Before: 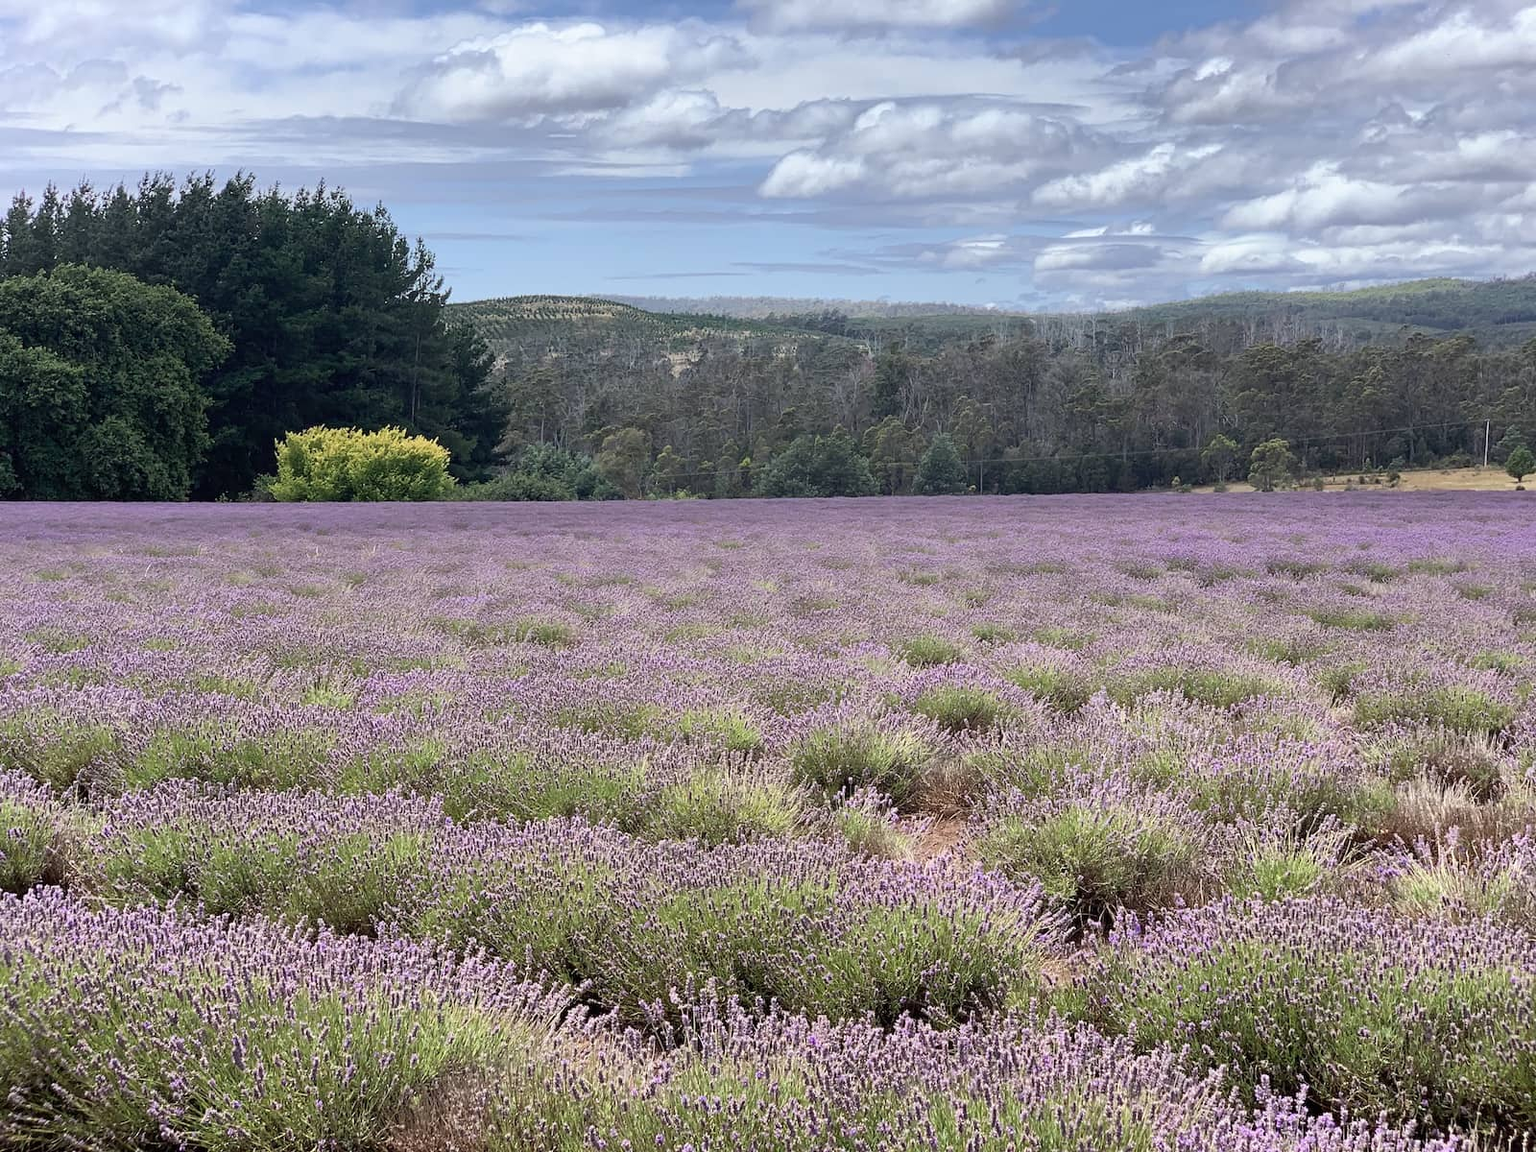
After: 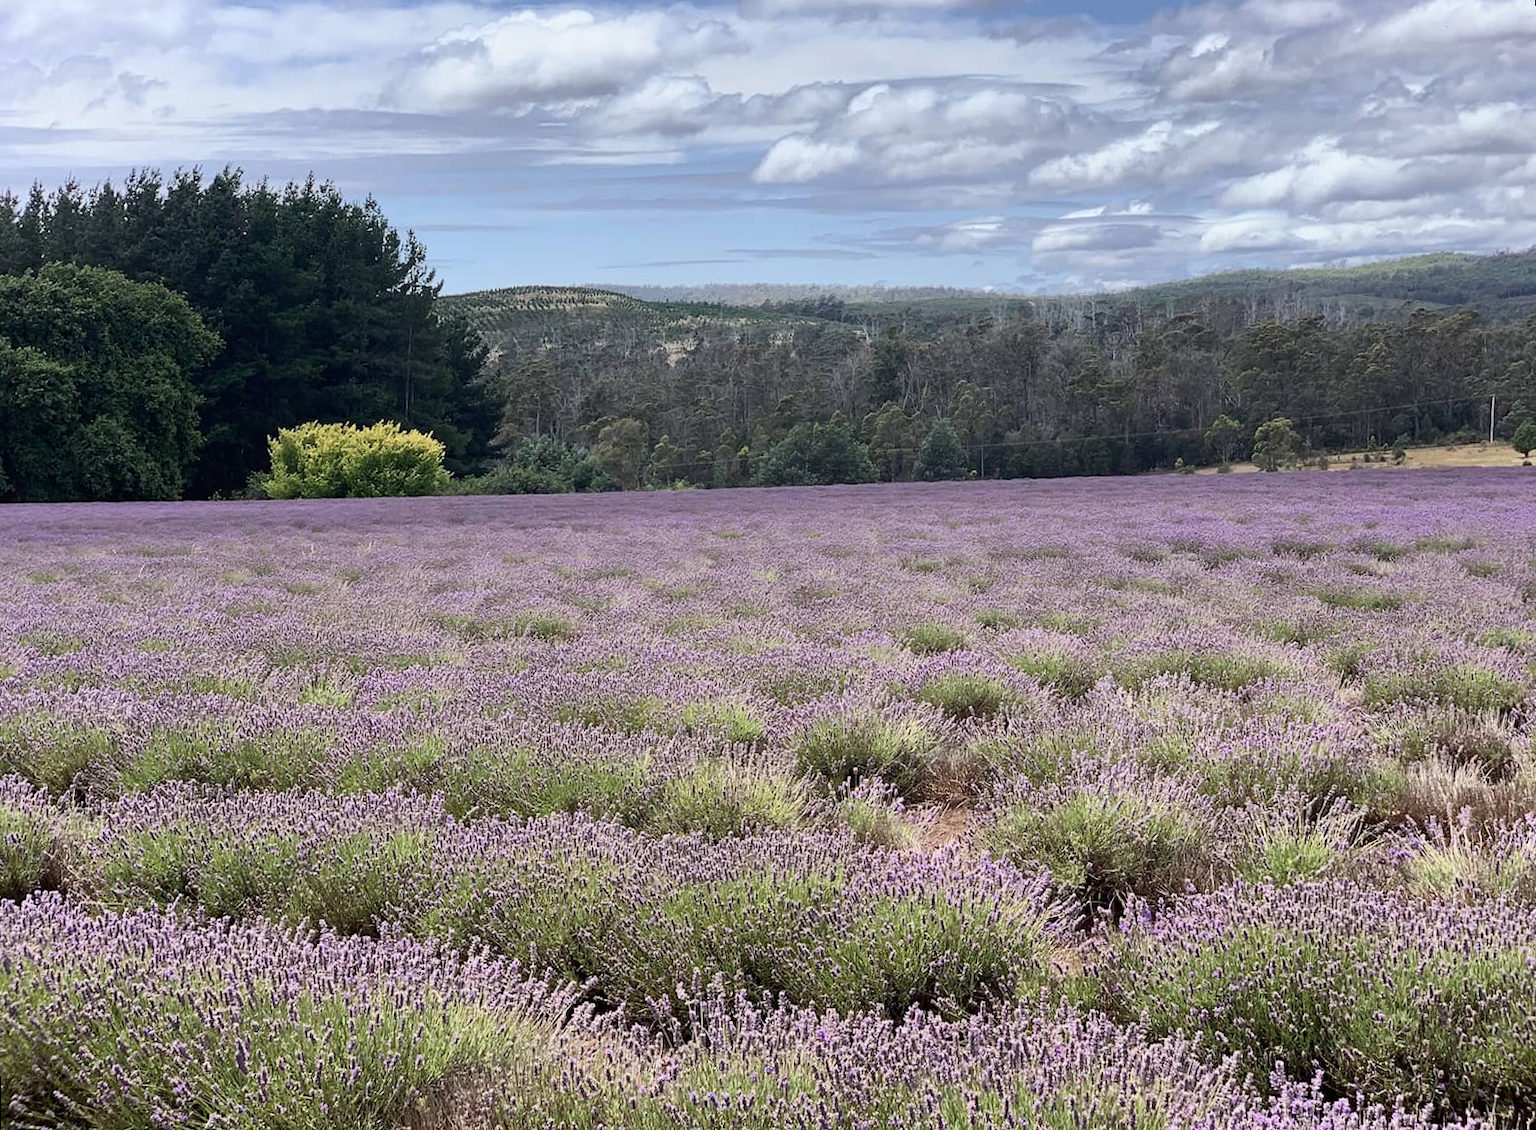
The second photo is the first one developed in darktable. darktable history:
contrast brightness saturation: contrast 0.14
exposure: exposure -0.116 EV, compensate exposure bias true, compensate highlight preservation false
rotate and perspective: rotation -1°, crop left 0.011, crop right 0.989, crop top 0.025, crop bottom 0.975
